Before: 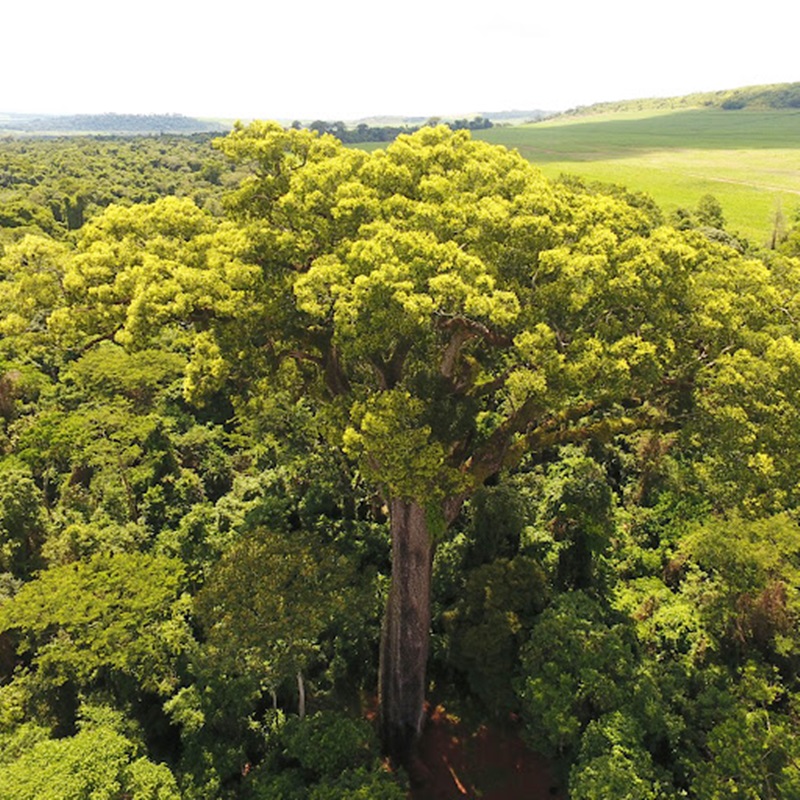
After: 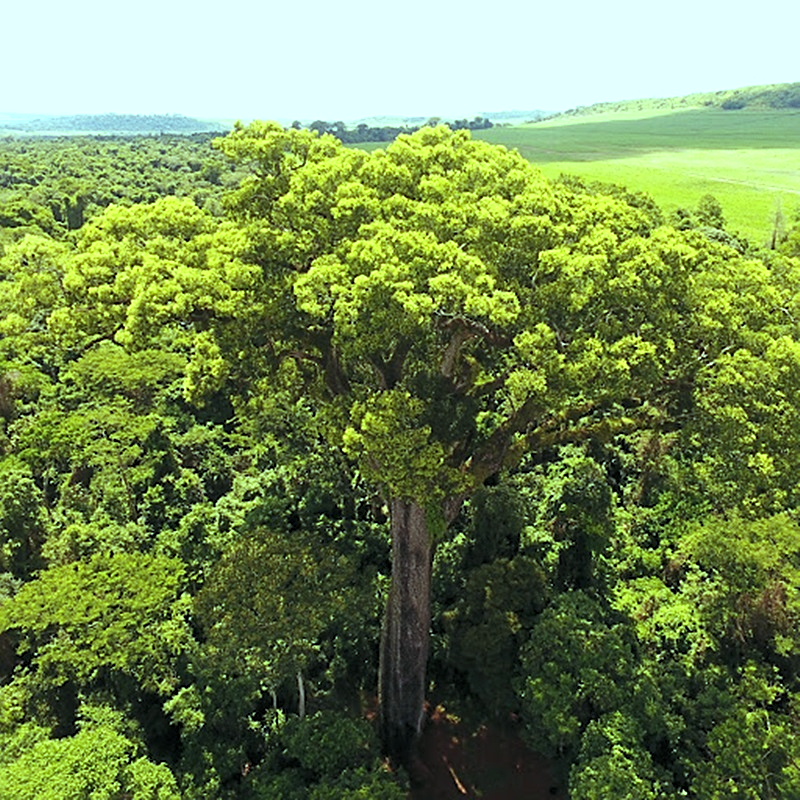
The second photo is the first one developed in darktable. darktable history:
color balance: mode lift, gamma, gain (sRGB), lift [0.997, 0.979, 1.021, 1.011], gamma [1, 1.084, 0.916, 0.998], gain [1, 0.87, 1.13, 1.101], contrast 4.55%, contrast fulcrum 38.24%, output saturation 104.09%
sharpen: on, module defaults
levels: levels [0.026, 0.507, 0.987]
